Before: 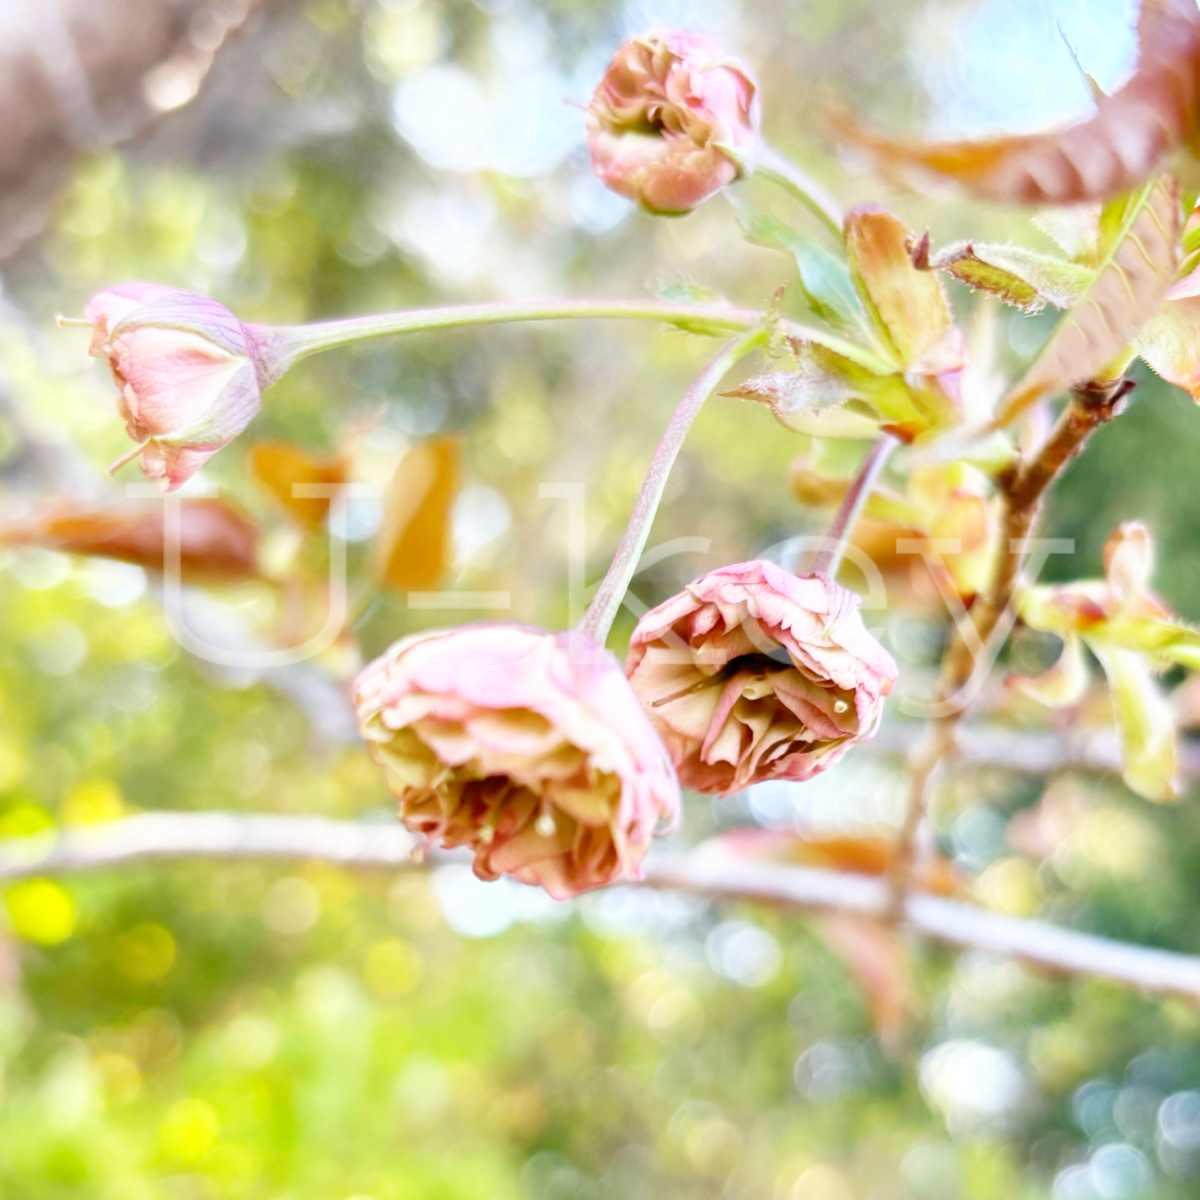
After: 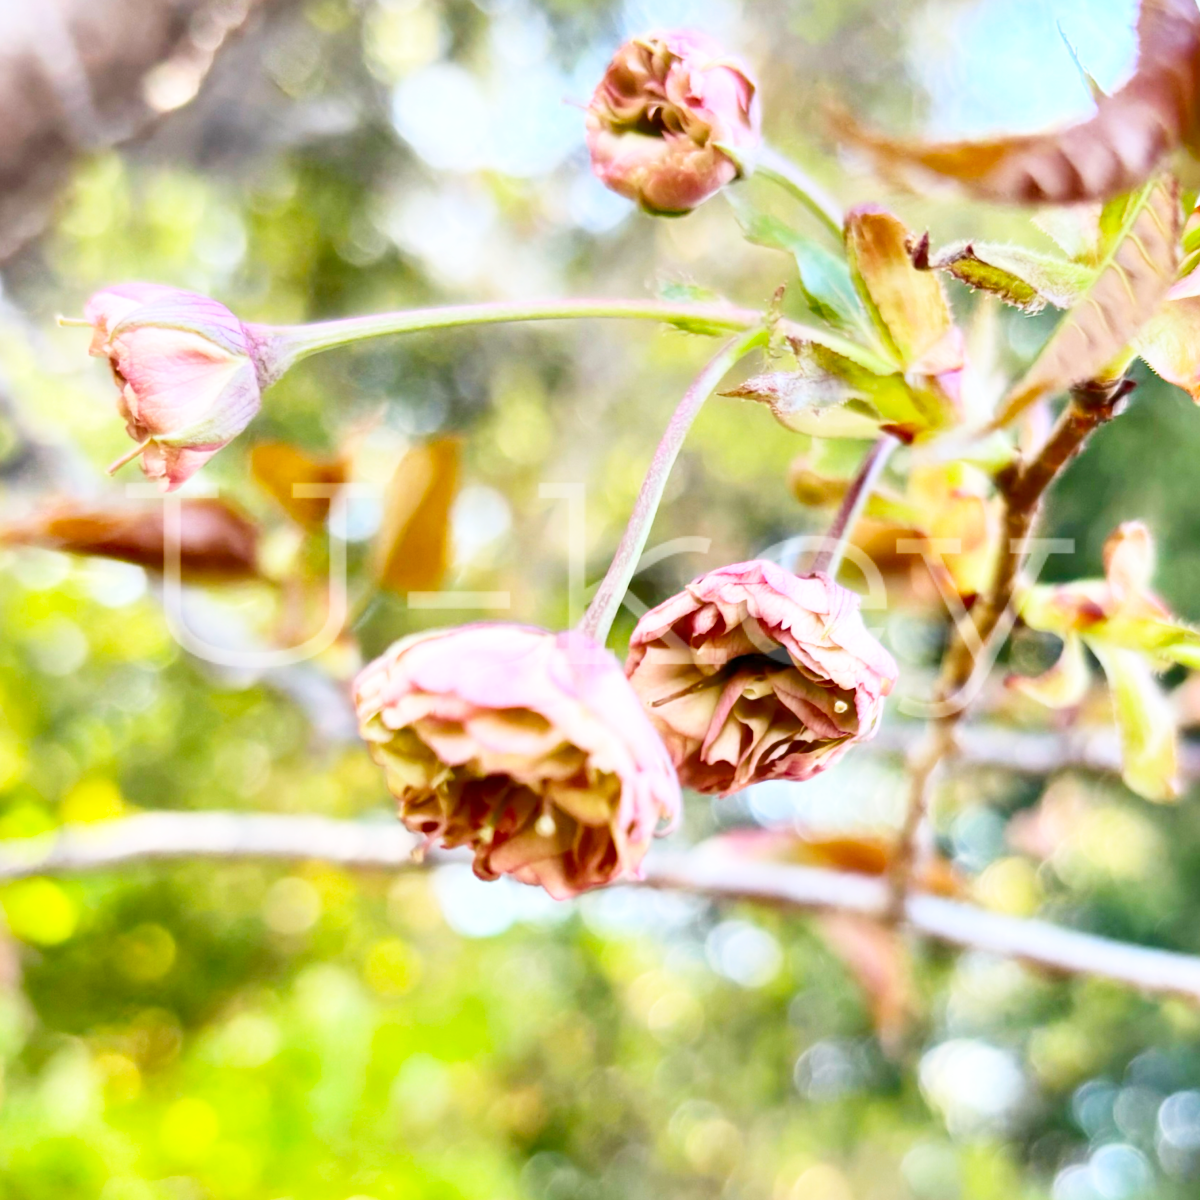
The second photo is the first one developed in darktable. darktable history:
base curve: curves: ch0 [(0, 0) (0.666, 0.806) (1, 1)]
shadows and highlights: shadows color adjustment 97.66%, soften with gaussian
